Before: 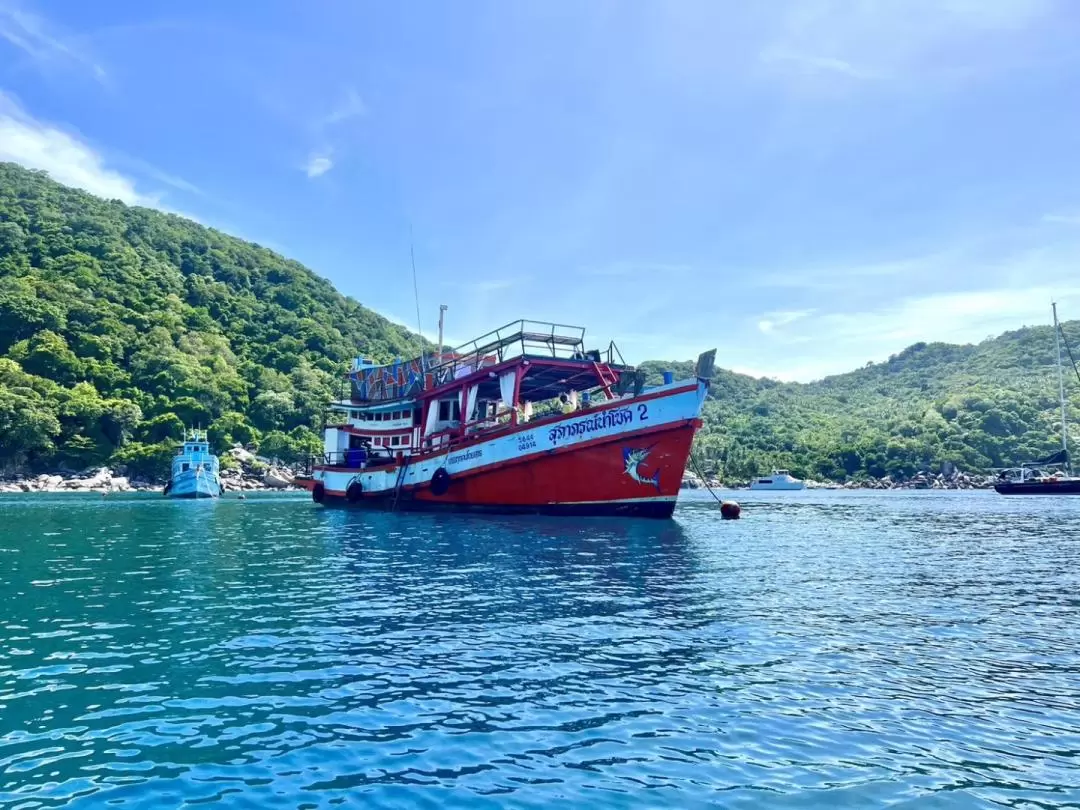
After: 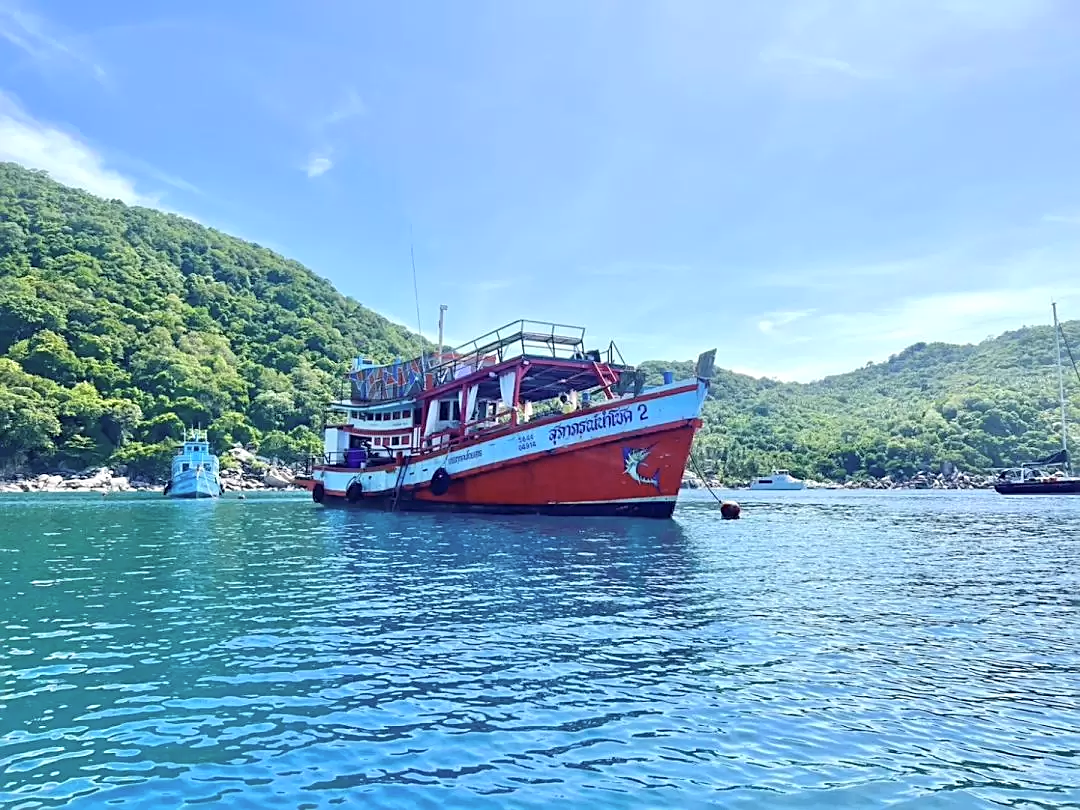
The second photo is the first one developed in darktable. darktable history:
sharpen: on, module defaults
tone equalizer: edges refinement/feathering 500, mask exposure compensation -1.57 EV, preserve details no
contrast brightness saturation: brightness 0.149
